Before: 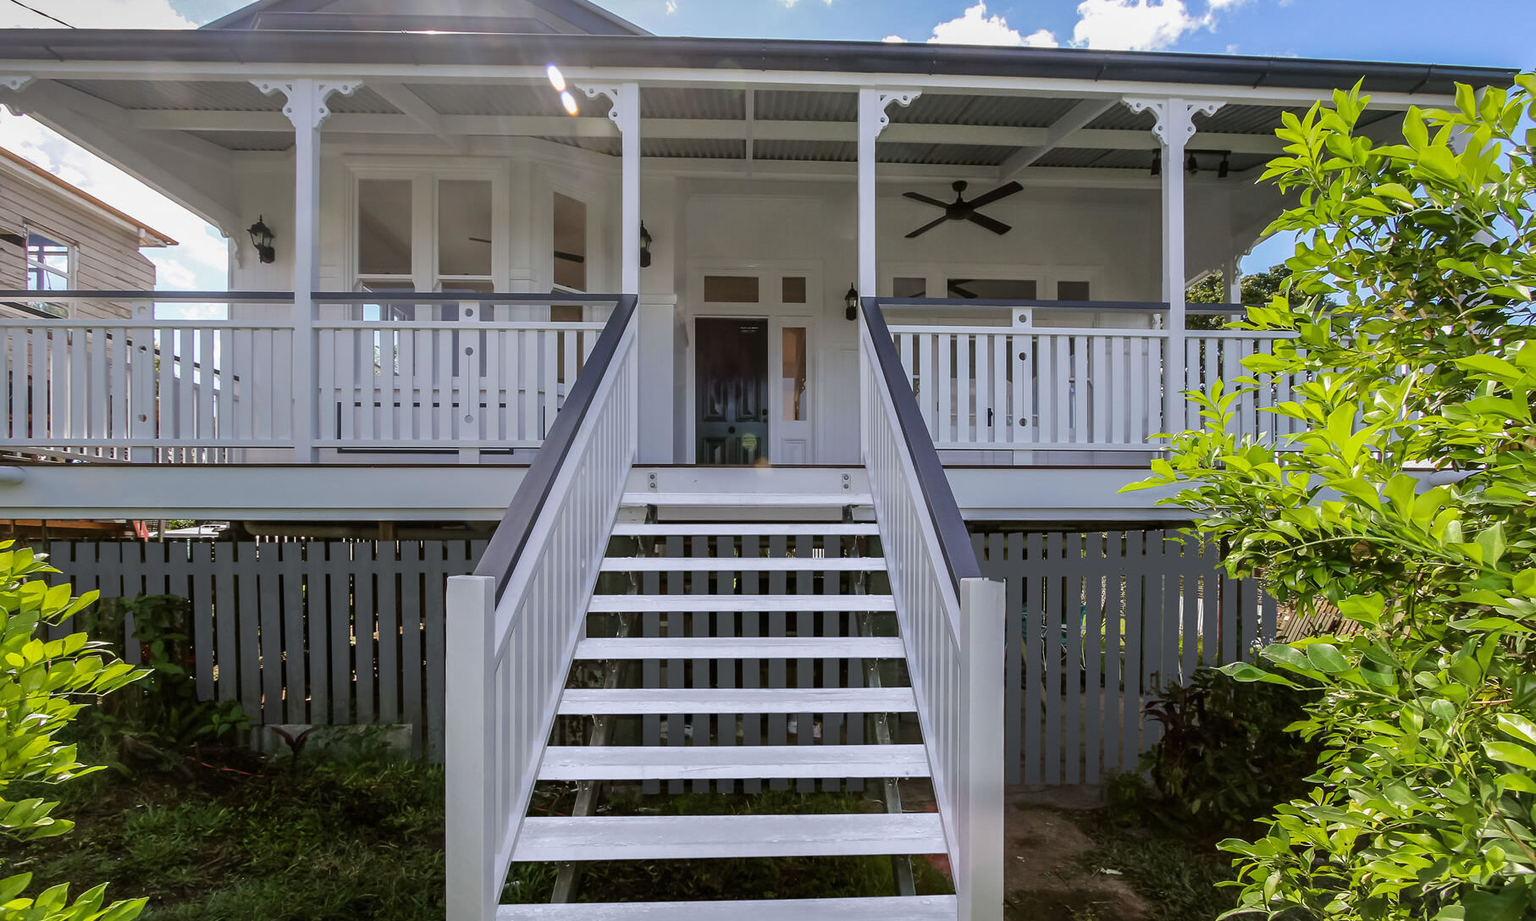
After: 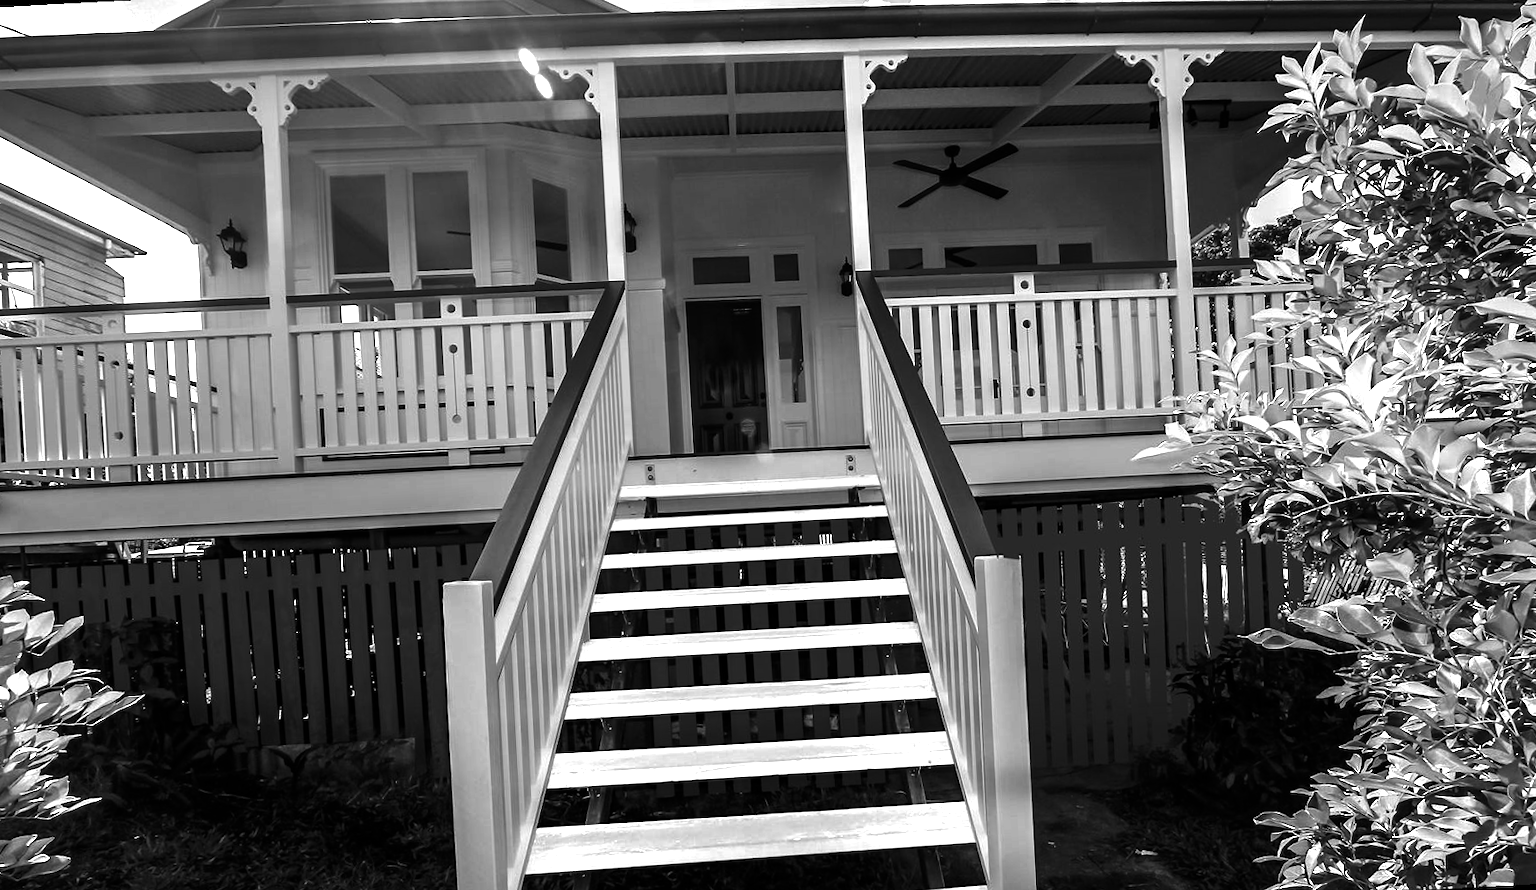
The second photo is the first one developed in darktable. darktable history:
contrast brightness saturation: contrast -0.03, brightness -0.59, saturation -1
exposure: exposure 0.95 EV, compensate highlight preservation false
rotate and perspective: rotation -3°, crop left 0.031, crop right 0.968, crop top 0.07, crop bottom 0.93
